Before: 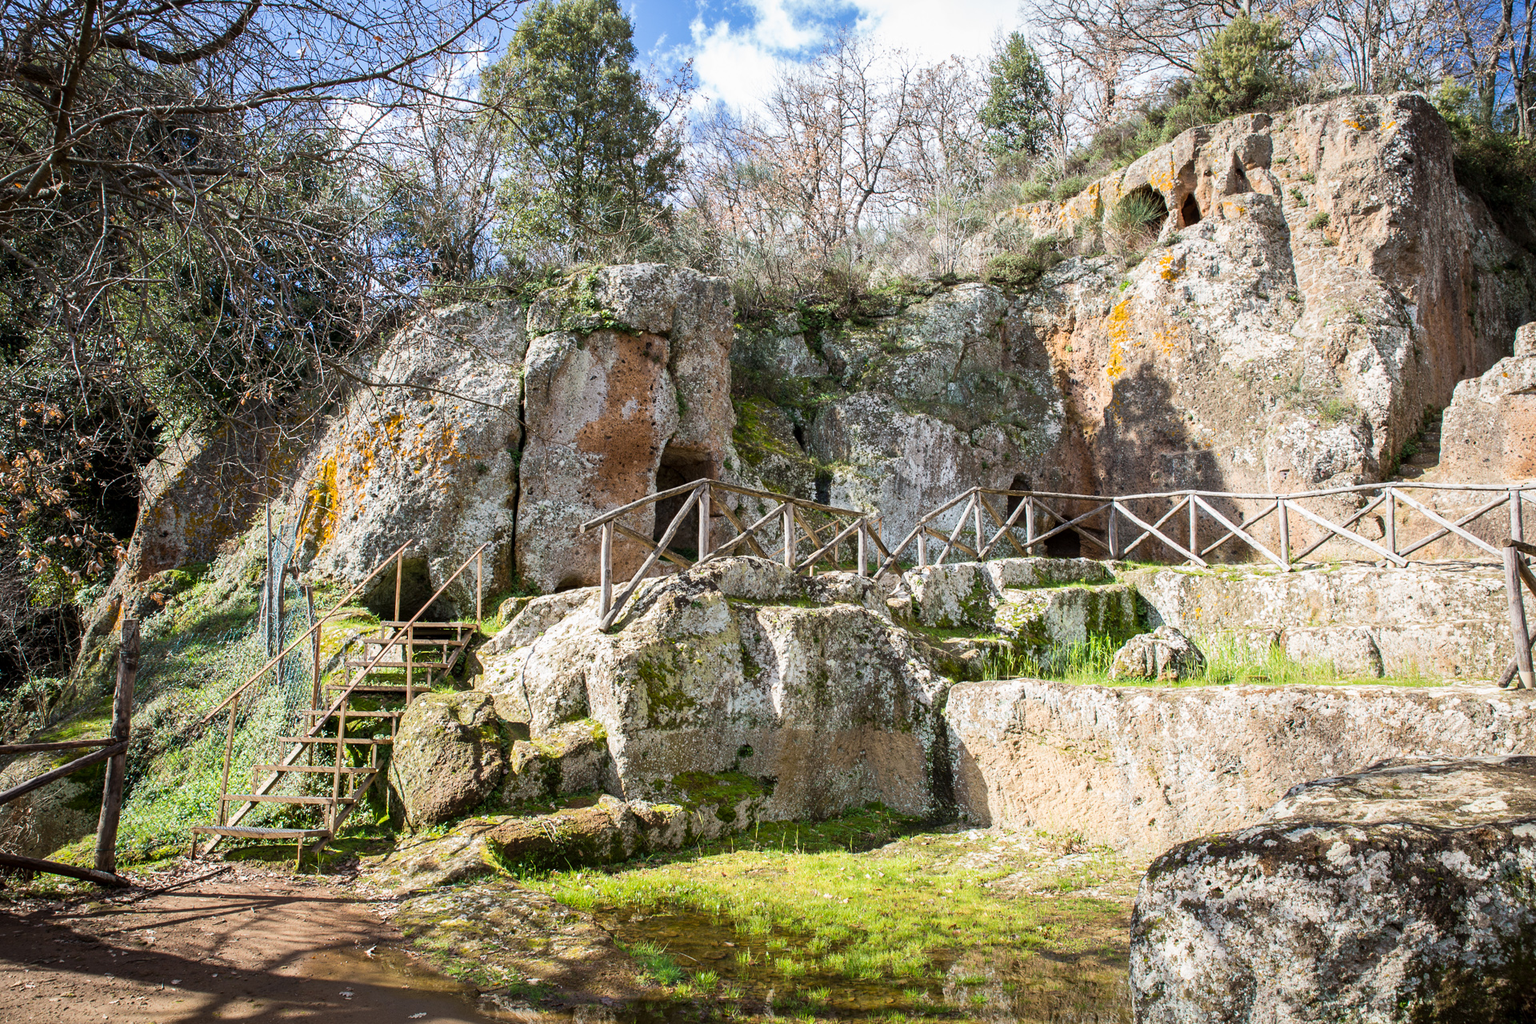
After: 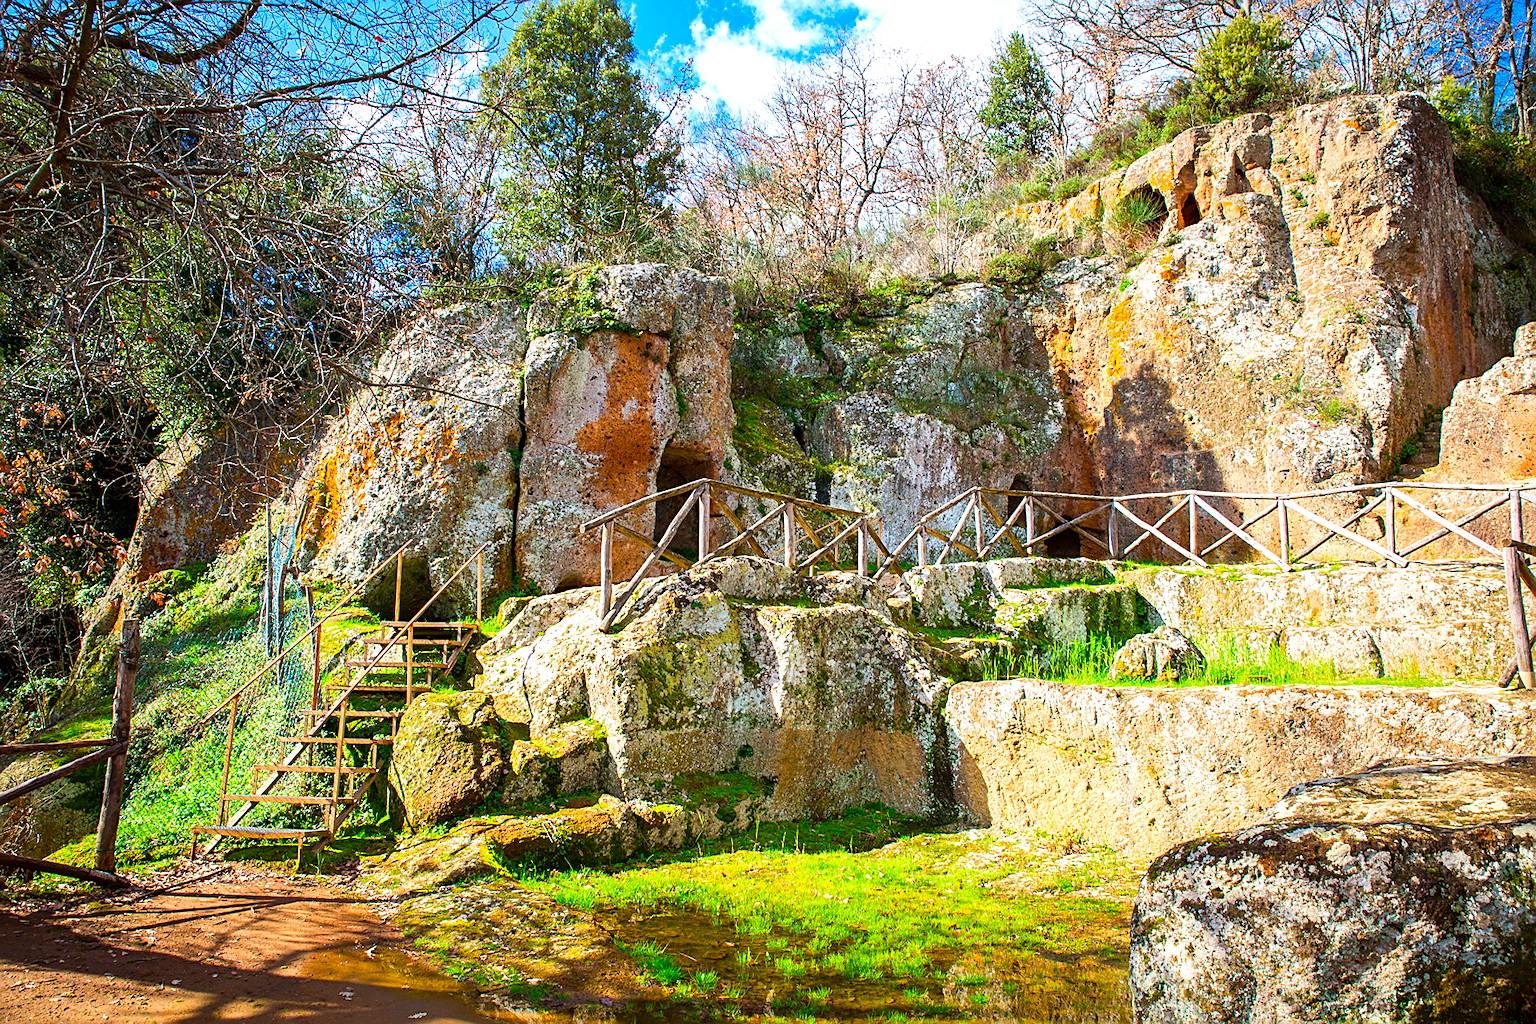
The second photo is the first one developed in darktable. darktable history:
exposure: black level correction 0, exposure 0.9 EV, compensate exposure bias true, compensate highlight preservation false
sharpen: on, module defaults
color correction: saturation 2.15
